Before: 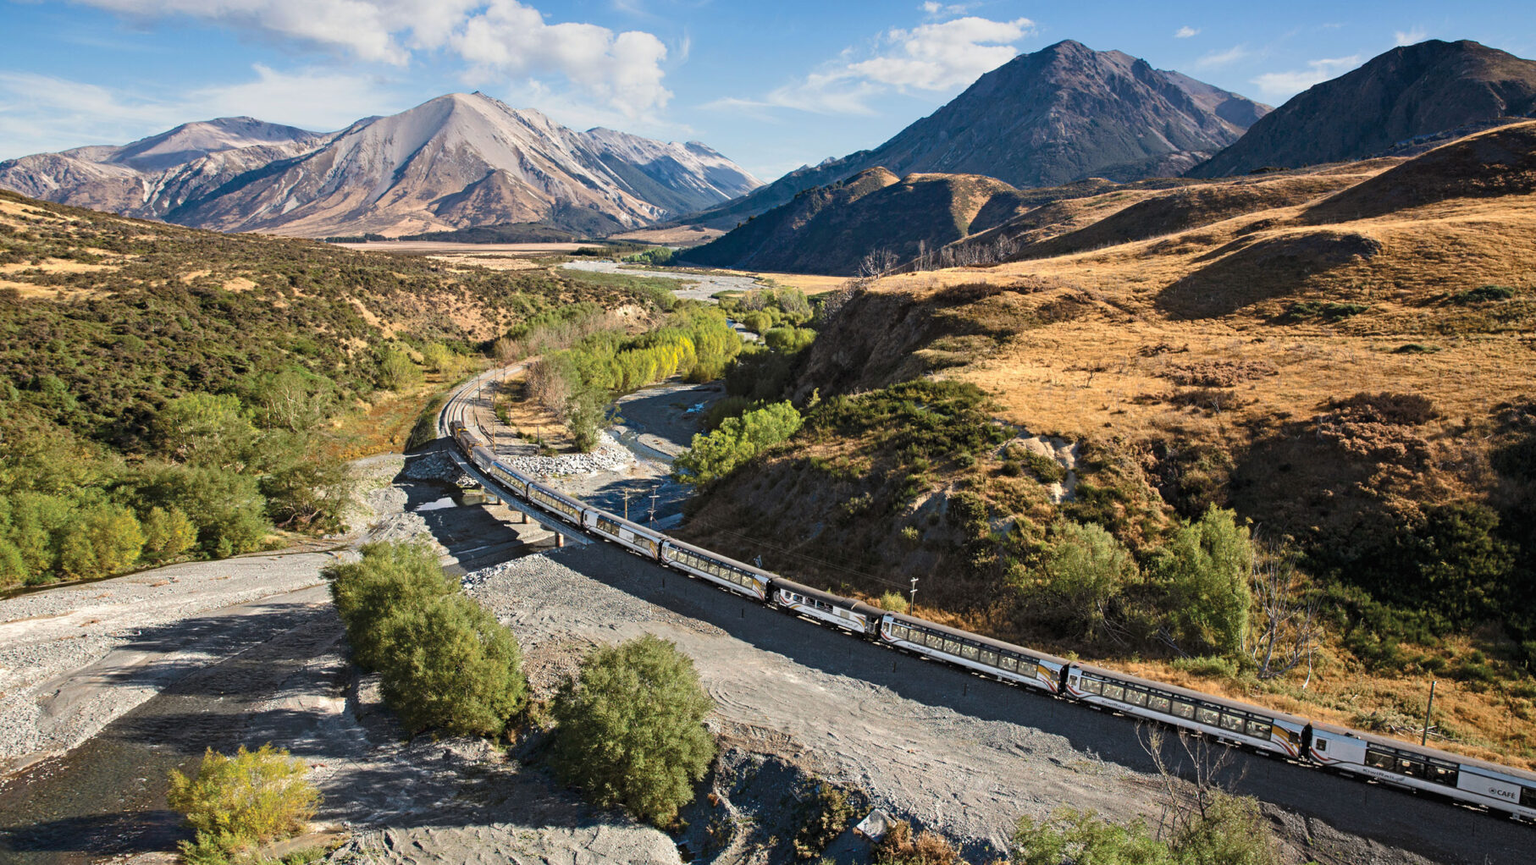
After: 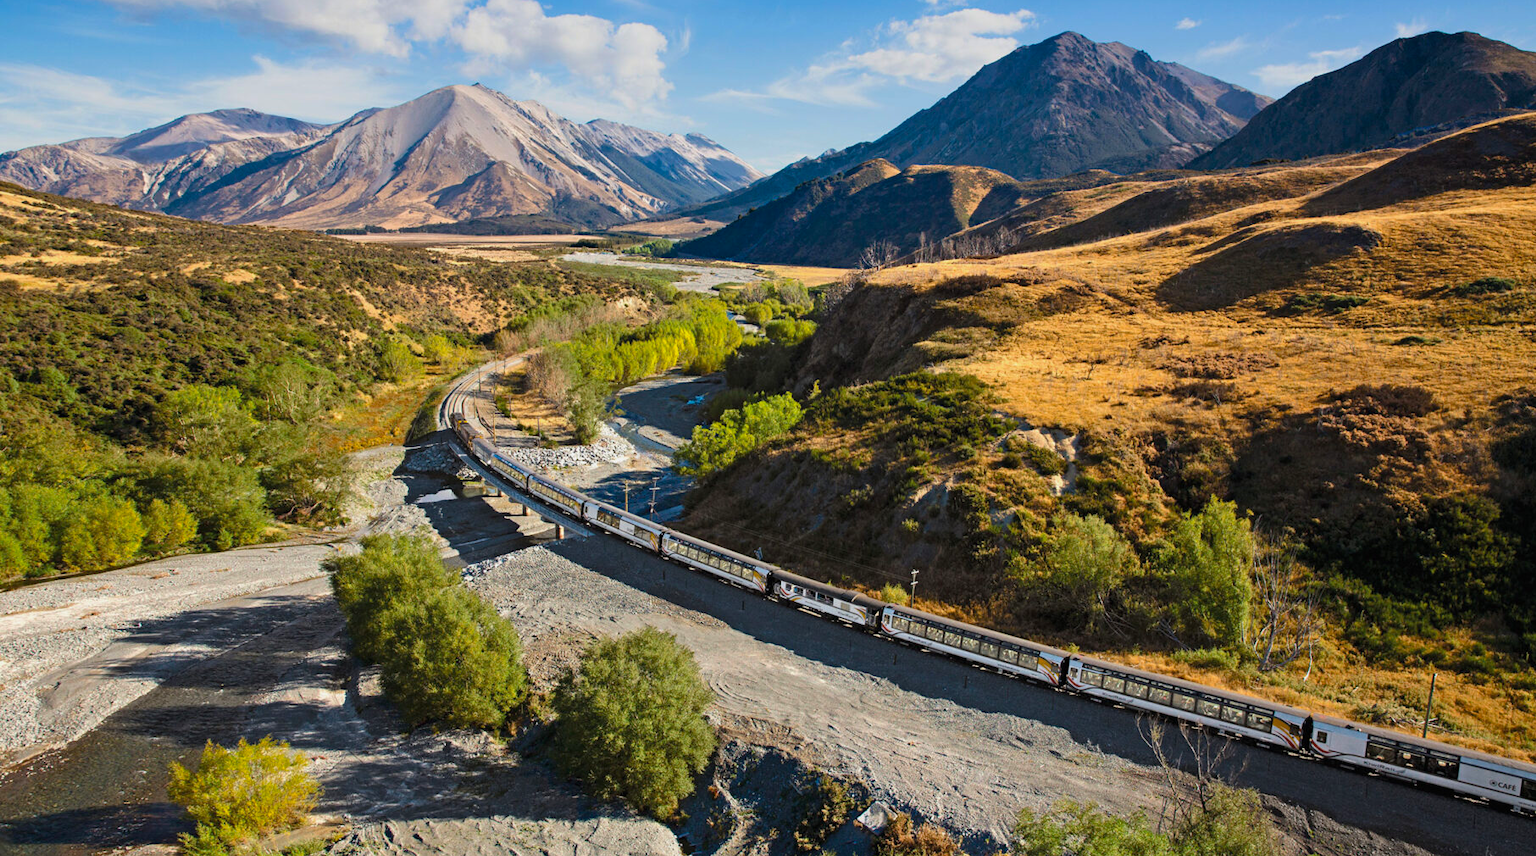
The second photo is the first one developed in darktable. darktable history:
exposure: exposure -0.153 EV, compensate highlight preservation false
color balance rgb: perceptual saturation grading › global saturation 20%, global vibrance 20%
crop: top 1.049%, right 0.001%
